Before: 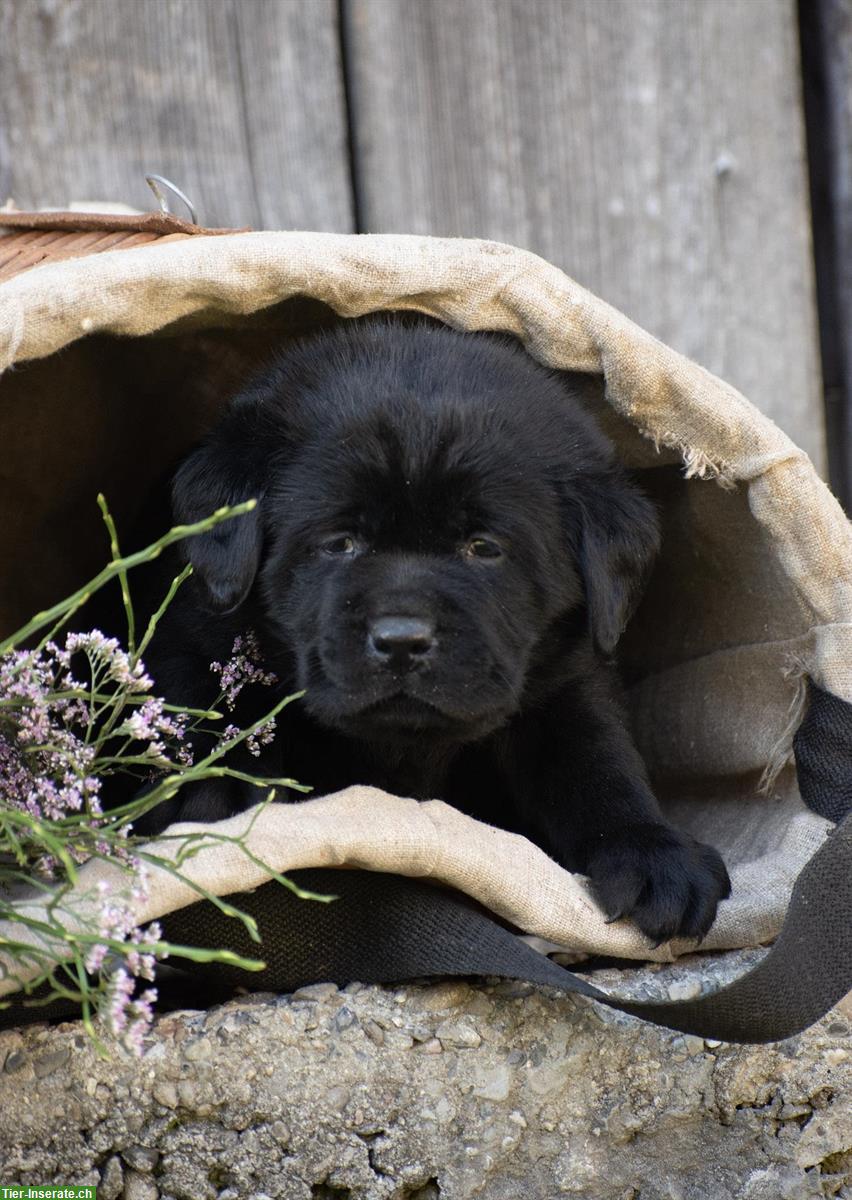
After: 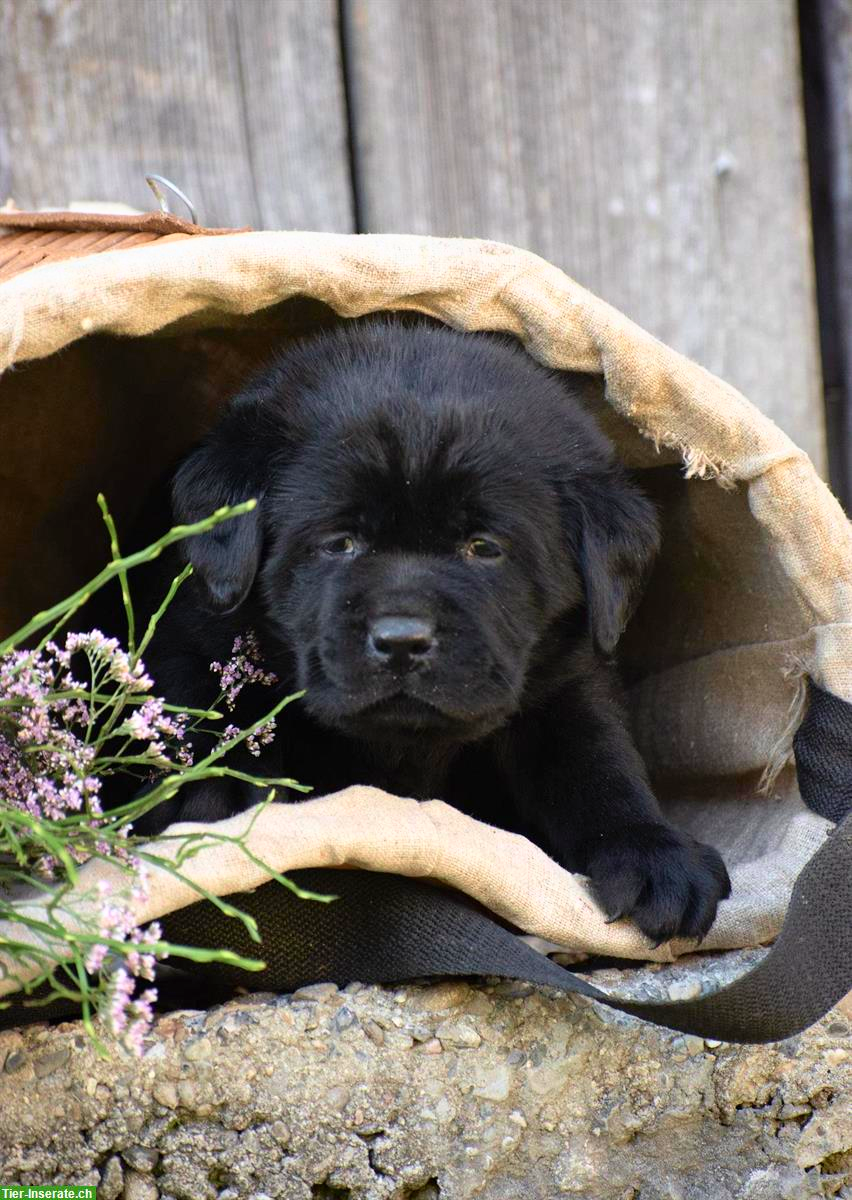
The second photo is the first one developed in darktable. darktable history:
tone curve: curves: ch0 [(0, 0) (0.389, 0.458) (0.745, 0.82) (0.849, 0.917) (0.919, 0.969) (1, 1)]; ch1 [(0, 0) (0.437, 0.404) (0.5, 0.5) (0.529, 0.55) (0.58, 0.6) (0.616, 0.649) (1, 1)]; ch2 [(0, 0) (0.442, 0.428) (0.5, 0.5) (0.525, 0.543) (0.585, 0.62) (1, 1)], color space Lab, independent channels, preserve colors none
